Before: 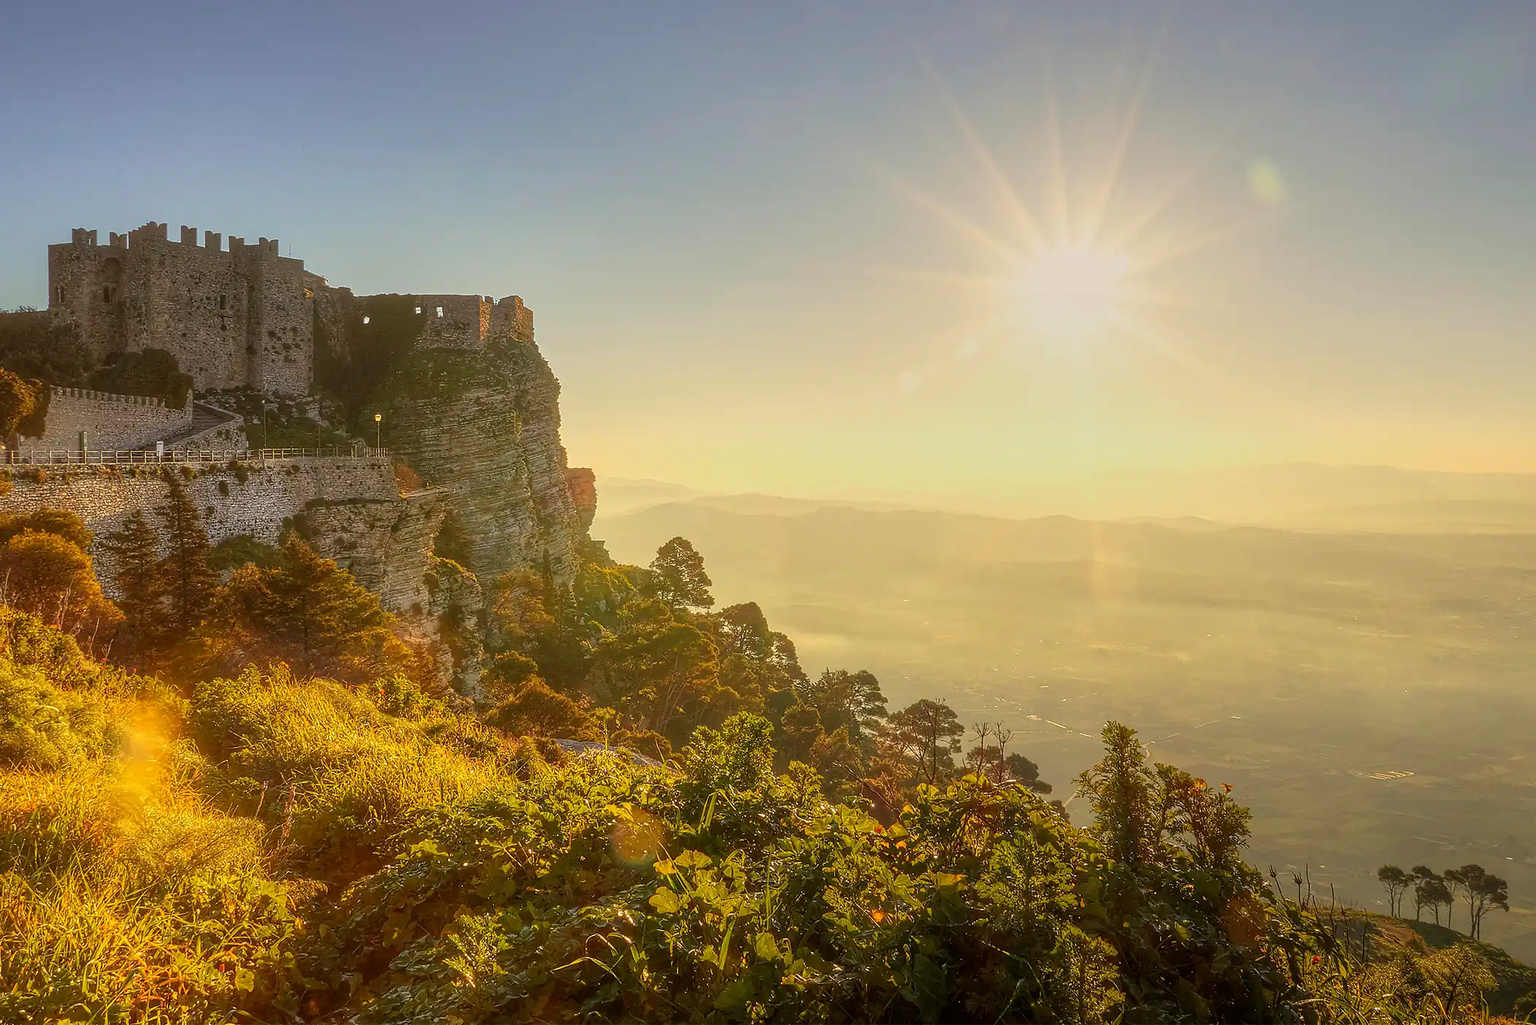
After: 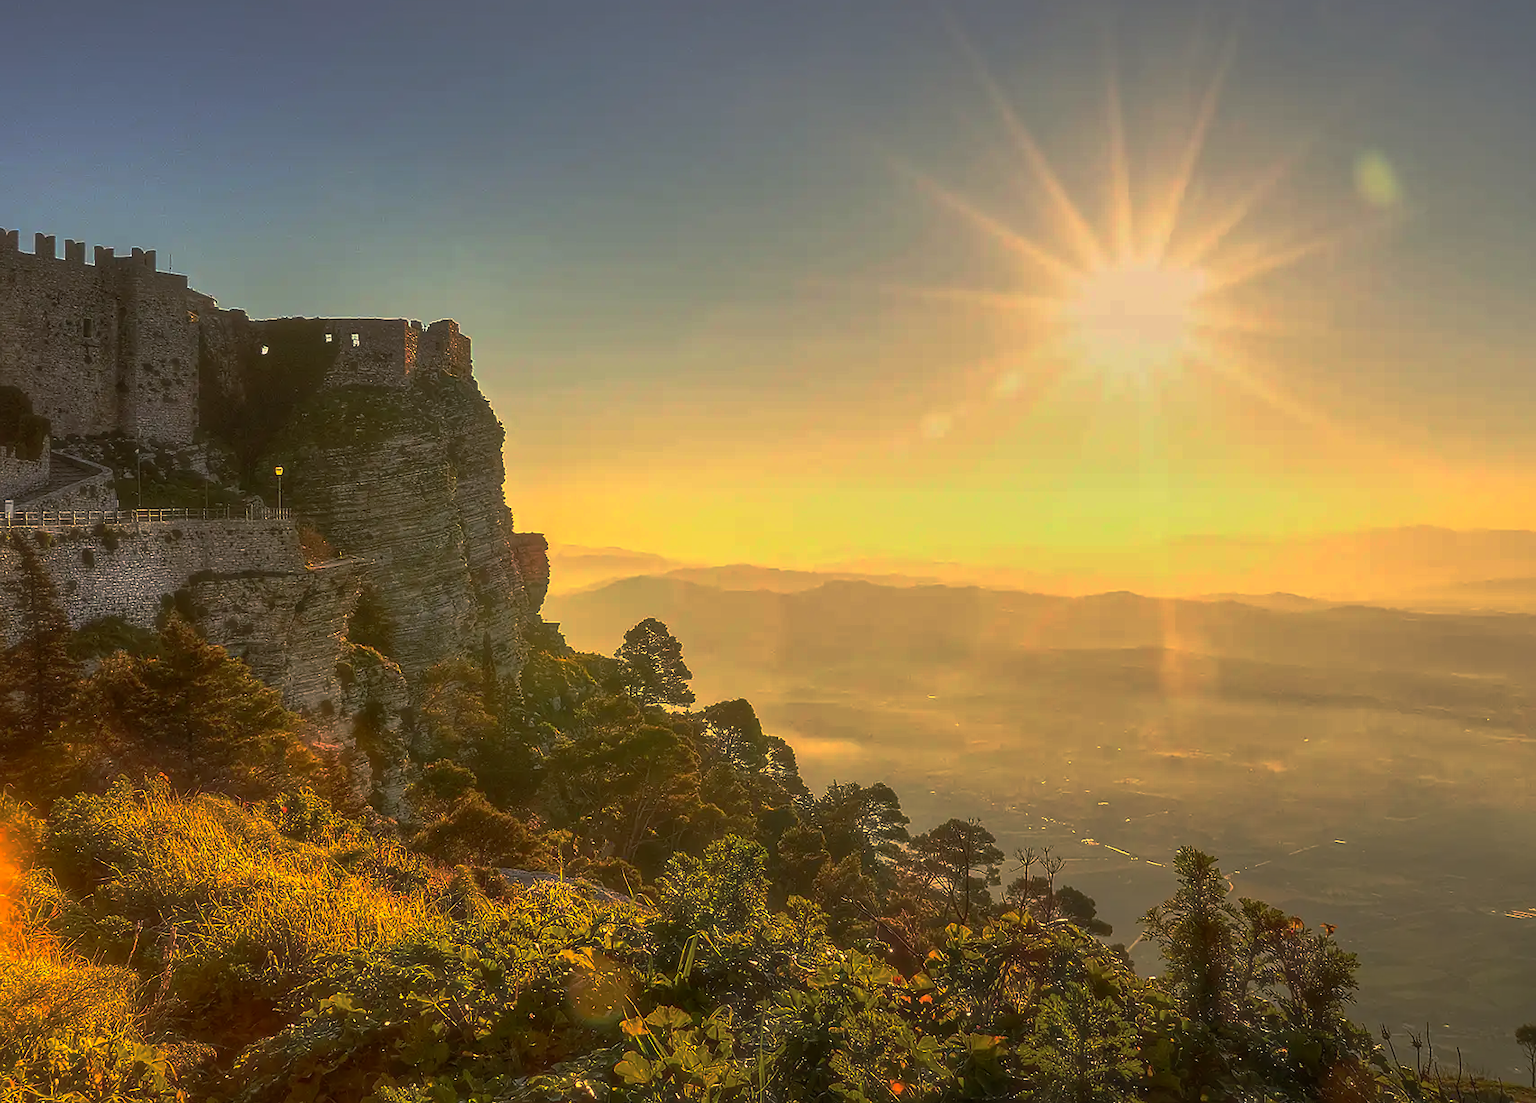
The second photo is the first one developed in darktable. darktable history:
crop: left 9.948%, top 3.633%, right 9.16%, bottom 9.268%
local contrast: mode bilateral grid, contrast 21, coarseness 50, detail 121%, midtone range 0.2
exposure: exposure -0.069 EV, compensate highlight preservation false
base curve: curves: ch0 [(0, 0) (0.564, 0.291) (0.802, 0.731) (1, 1)], preserve colors none
haze removal: strength -0.08, distance 0.365, compatibility mode true, adaptive false
contrast brightness saturation: contrast 0.203, brightness 0.165, saturation 0.225
